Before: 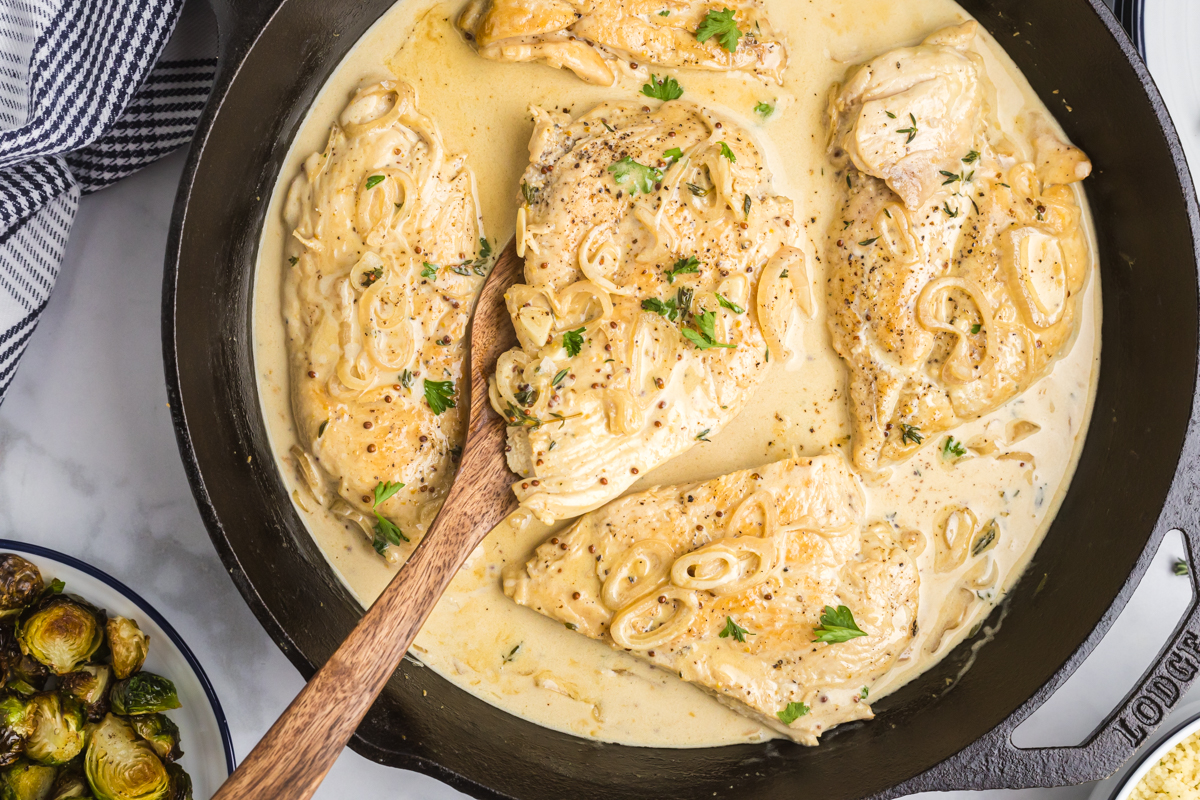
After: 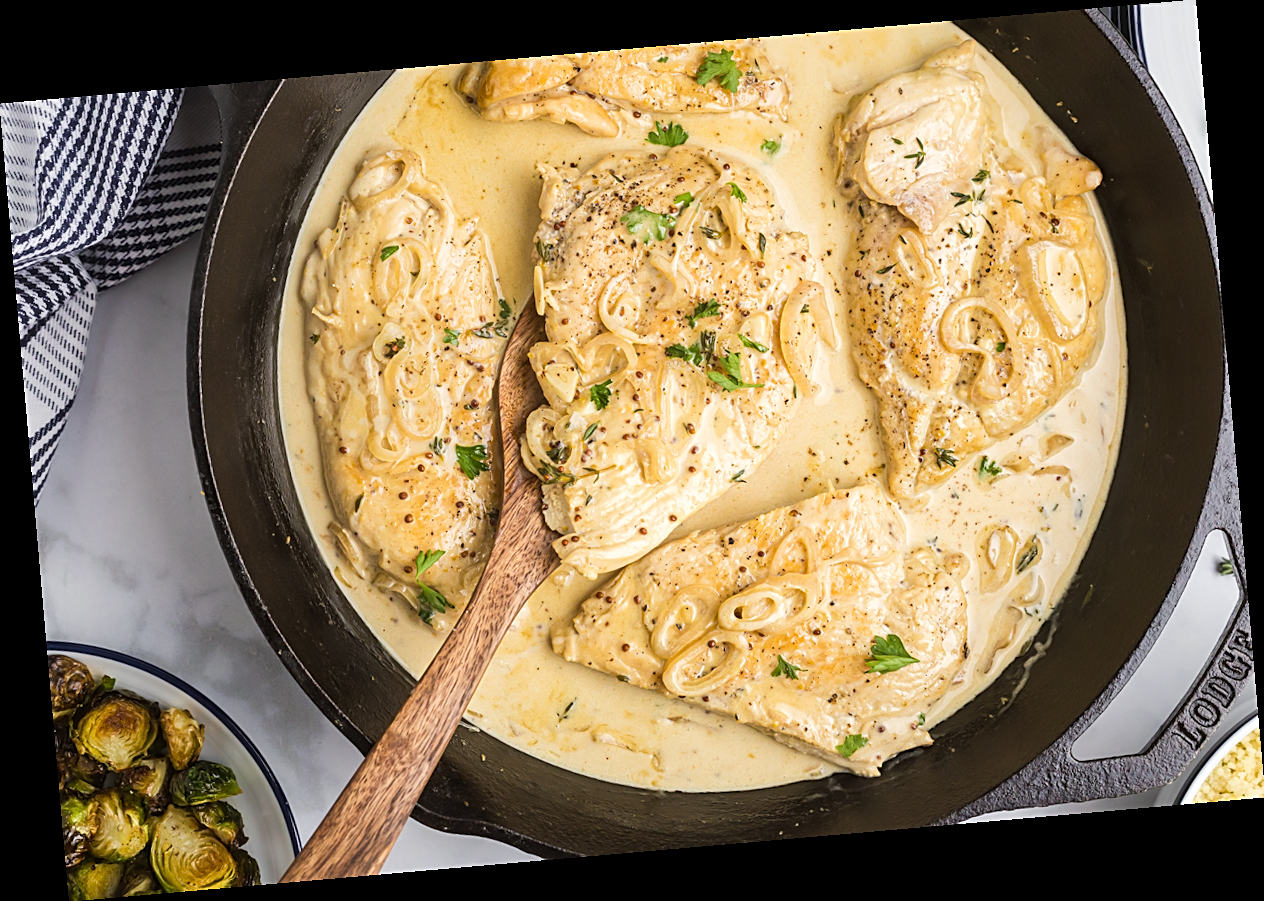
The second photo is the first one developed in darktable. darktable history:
rotate and perspective: rotation -4.98°, automatic cropping off
sharpen: on, module defaults
